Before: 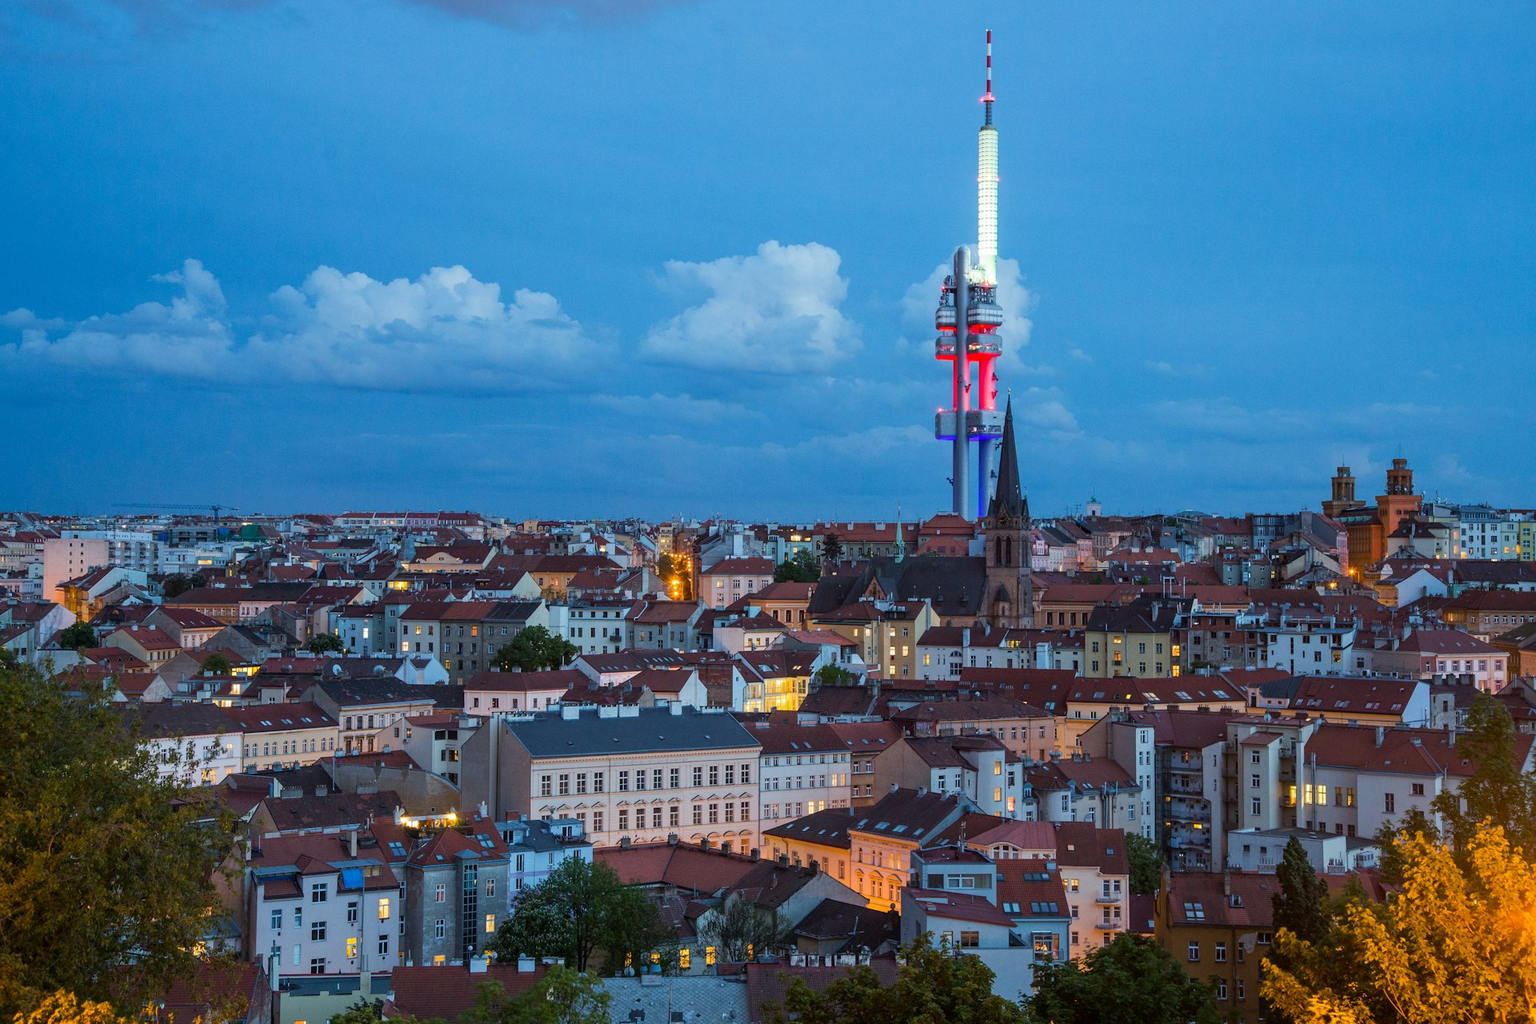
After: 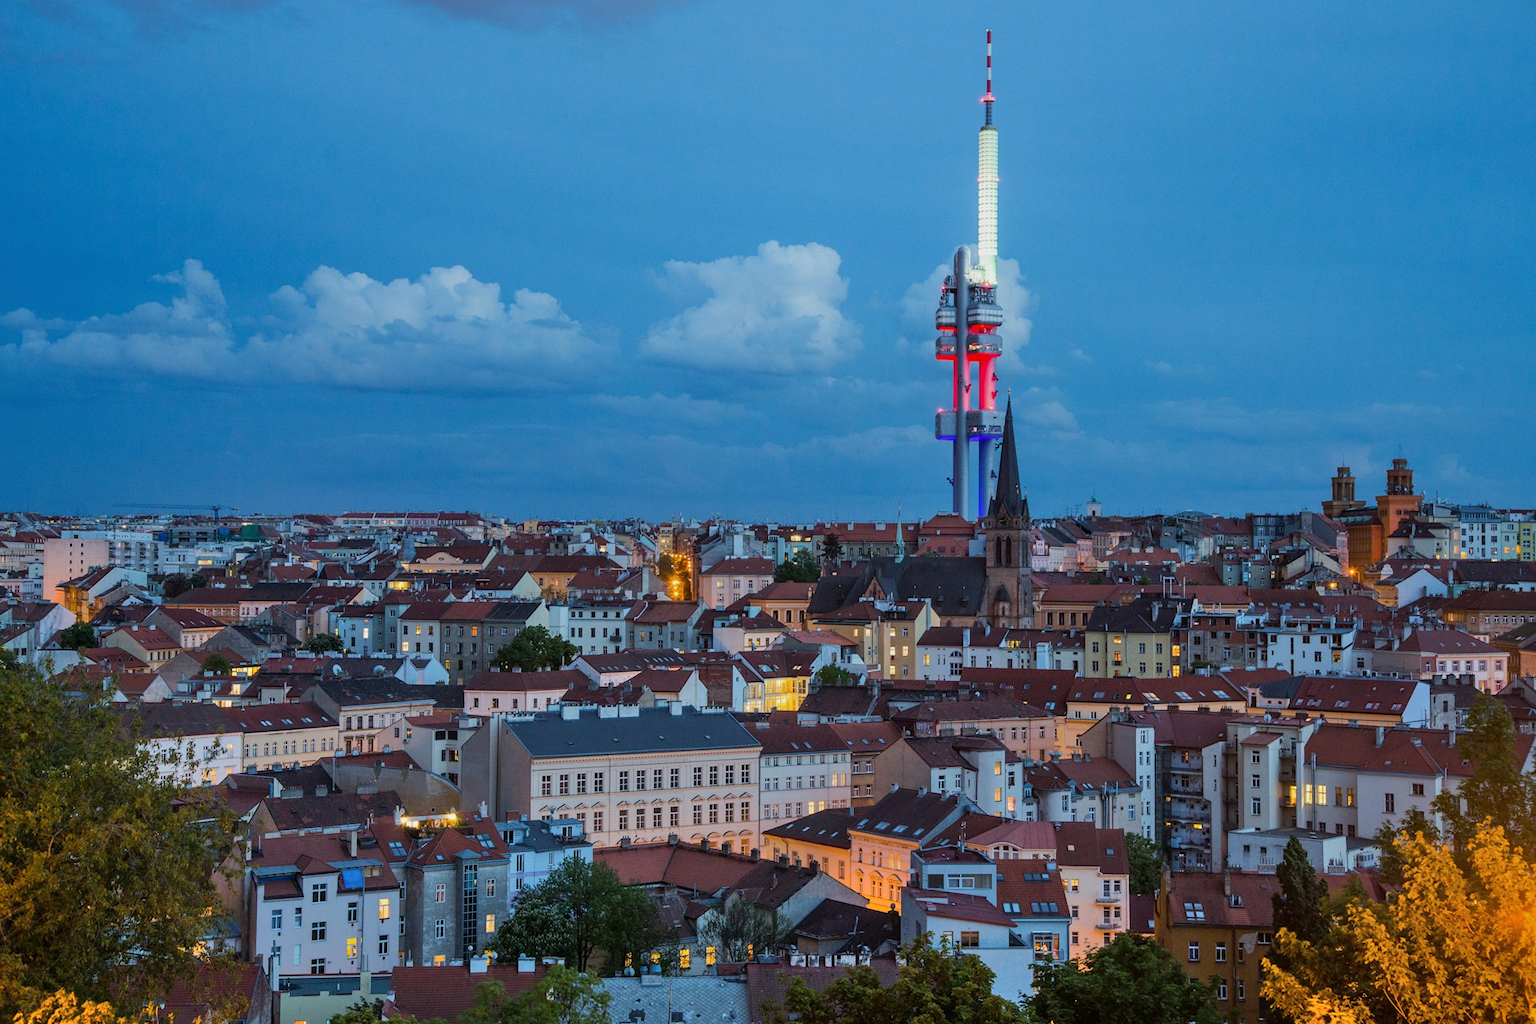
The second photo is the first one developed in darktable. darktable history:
shadows and highlights: highlights 70.7, soften with gaussian
exposure: exposure -0.293 EV, compensate highlight preservation false
